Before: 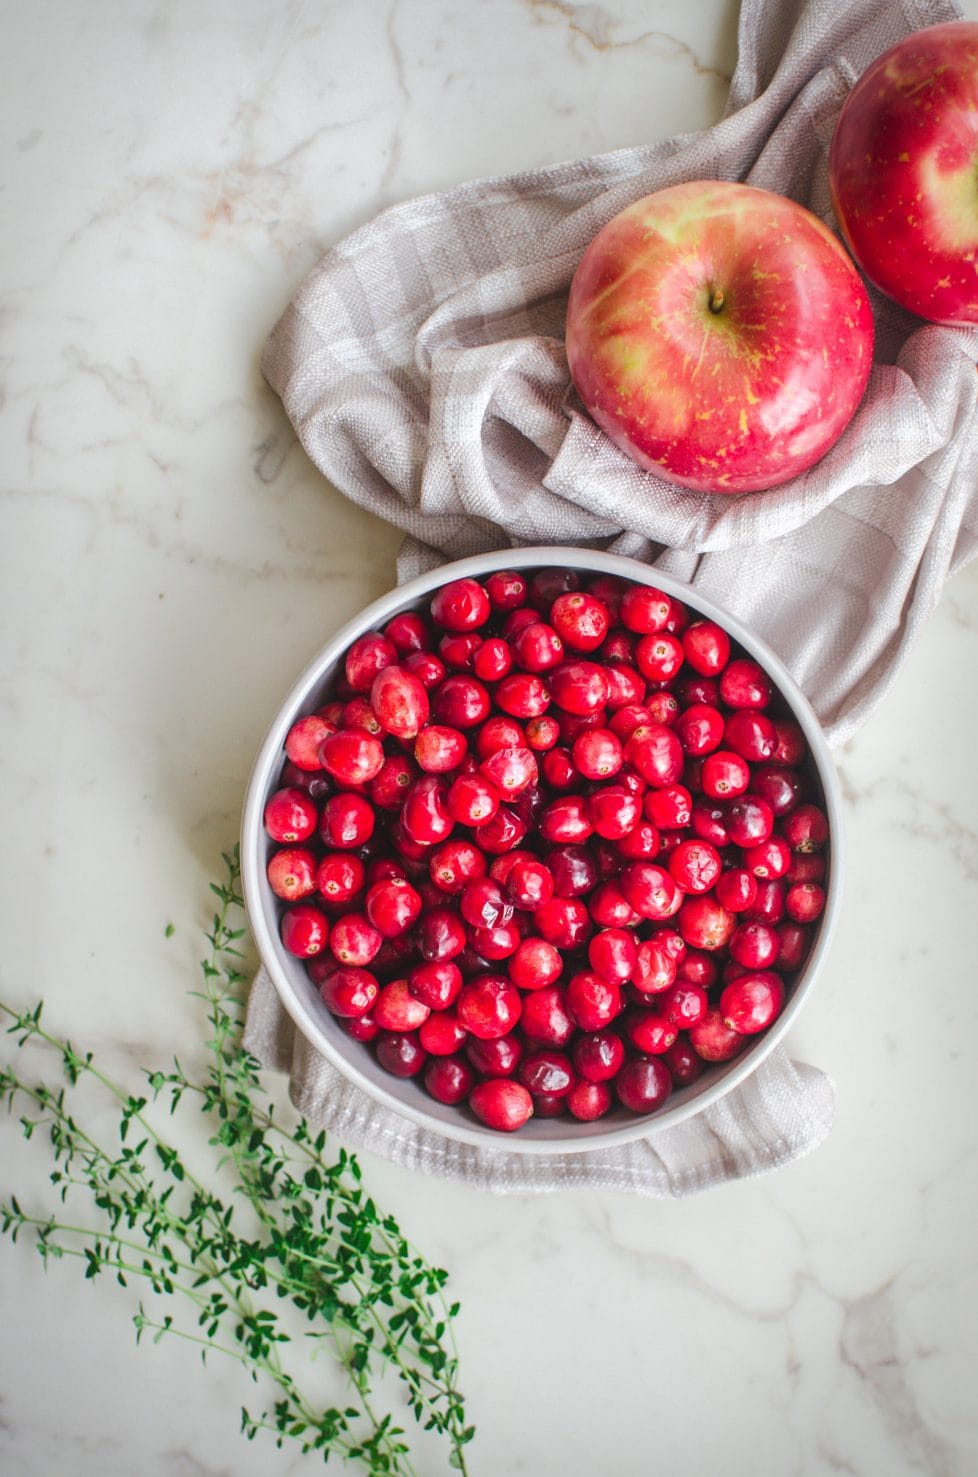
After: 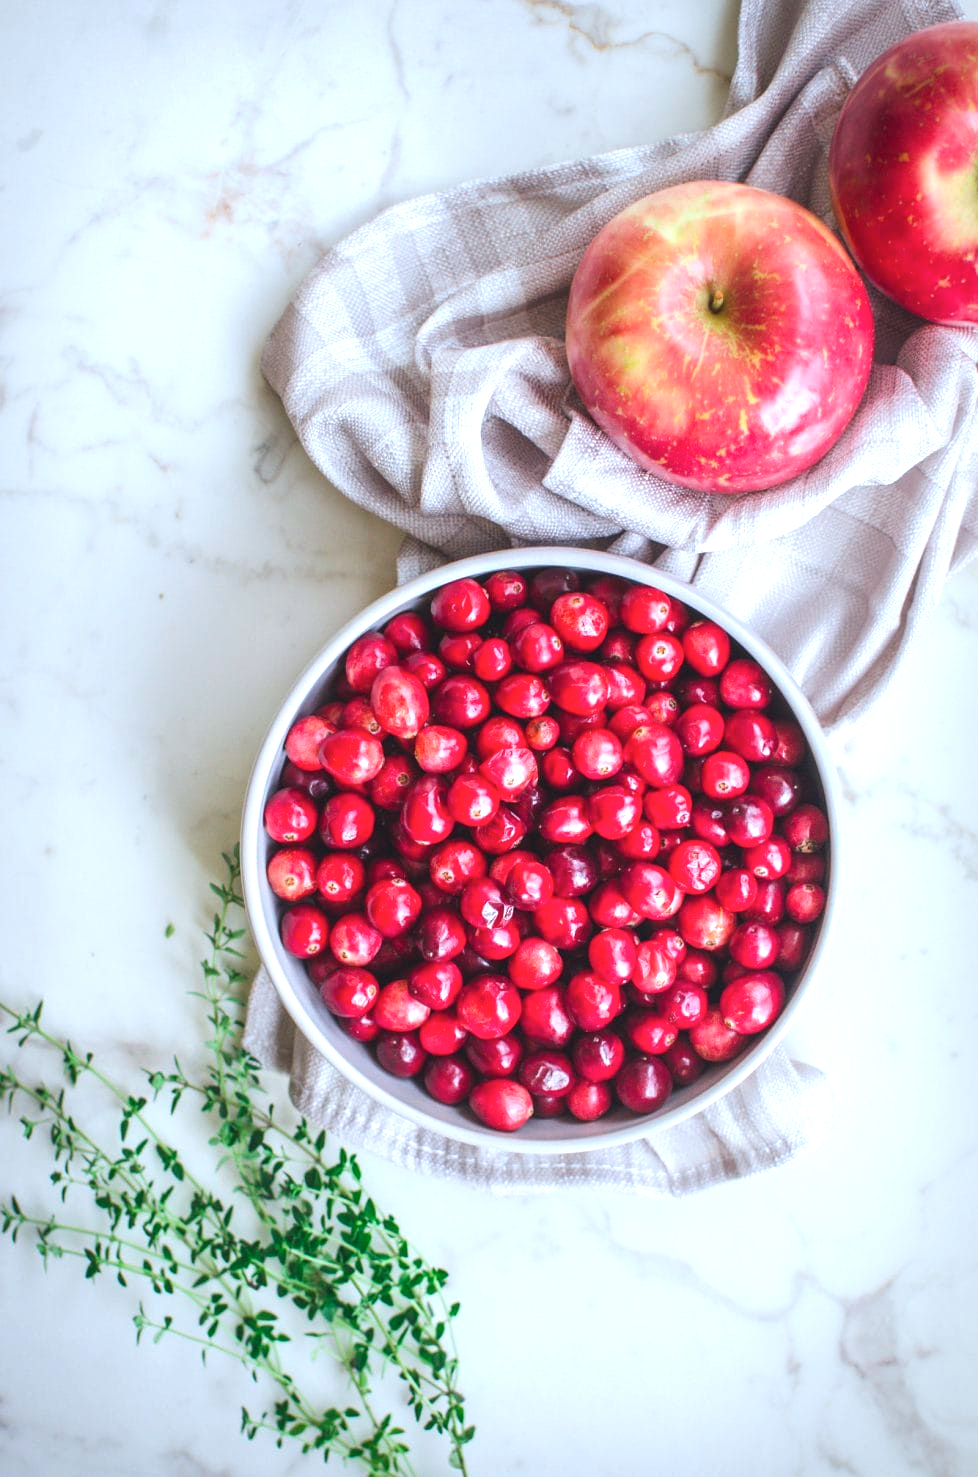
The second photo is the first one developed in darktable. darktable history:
exposure: black level correction 0, exposure 0.5 EV, compensate highlight preservation false
color calibration: x 0.37, y 0.382, temperature 4313.32 K
tone equalizer: on, module defaults
